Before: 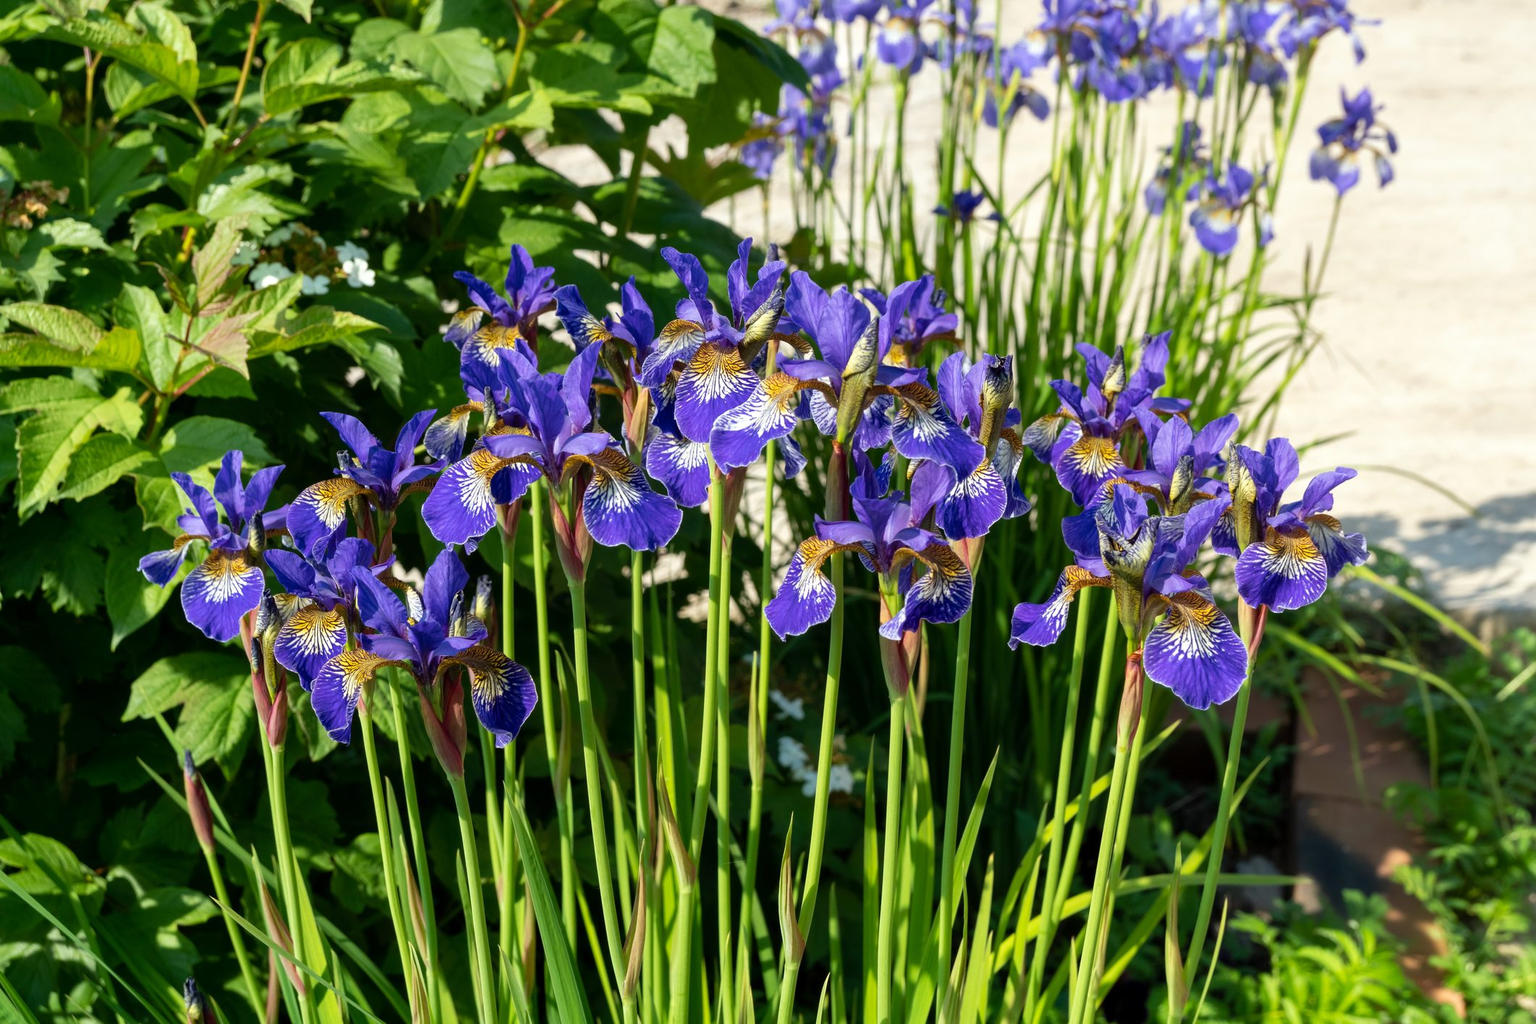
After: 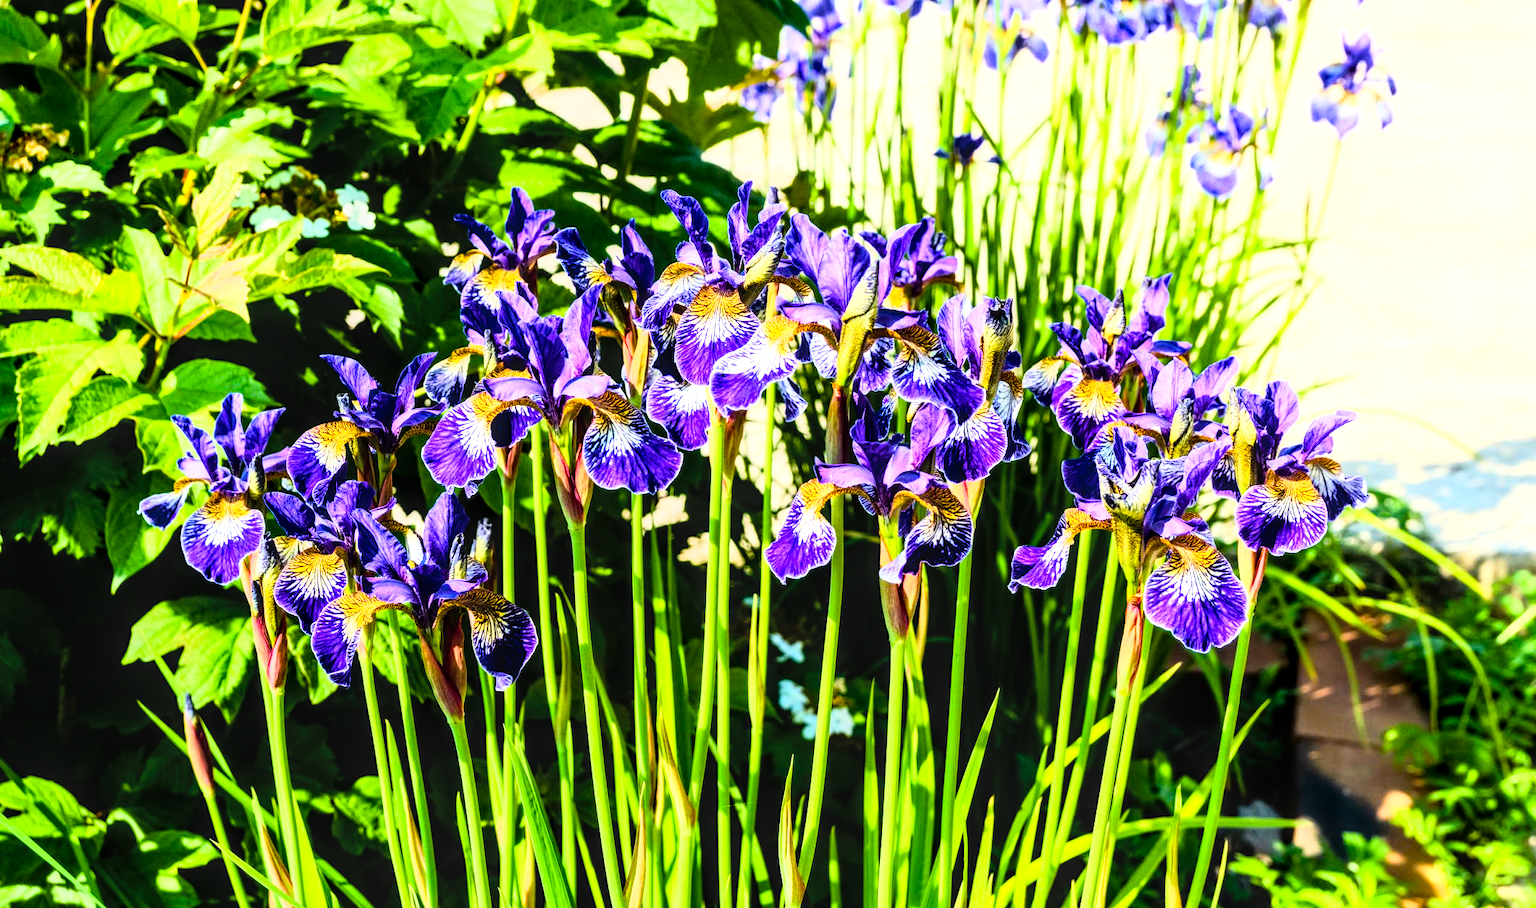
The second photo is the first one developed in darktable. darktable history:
color balance rgb: linear chroma grading › shadows -2.2%, linear chroma grading › highlights -15%, linear chroma grading › global chroma -10%, linear chroma grading › mid-tones -10%, perceptual saturation grading › global saturation 45%, perceptual saturation grading › highlights -50%, perceptual saturation grading › shadows 30%, perceptual brilliance grading › global brilliance 18%, global vibrance 45%
crop and rotate: top 5.609%, bottom 5.609%
rgb curve: curves: ch0 [(0, 0) (0.21, 0.15) (0.24, 0.21) (0.5, 0.75) (0.75, 0.96) (0.89, 0.99) (1, 1)]; ch1 [(0, 0.02) (0.21, 0.13) (0.25, 0.2) (0.5, 0.67) (0.75, 0.9) (0.89, 0.97) (1, 1)]; ch2 [(0, 0.02) (0.21, 0.13) (0.25, 0.2) (0.5, 0.67) (0.75, 0.9) (0.89, 0.97) (1, 1)], compensate middle gray true
local contrast: highlights 61%, detail 143%, midtone range 0.428
